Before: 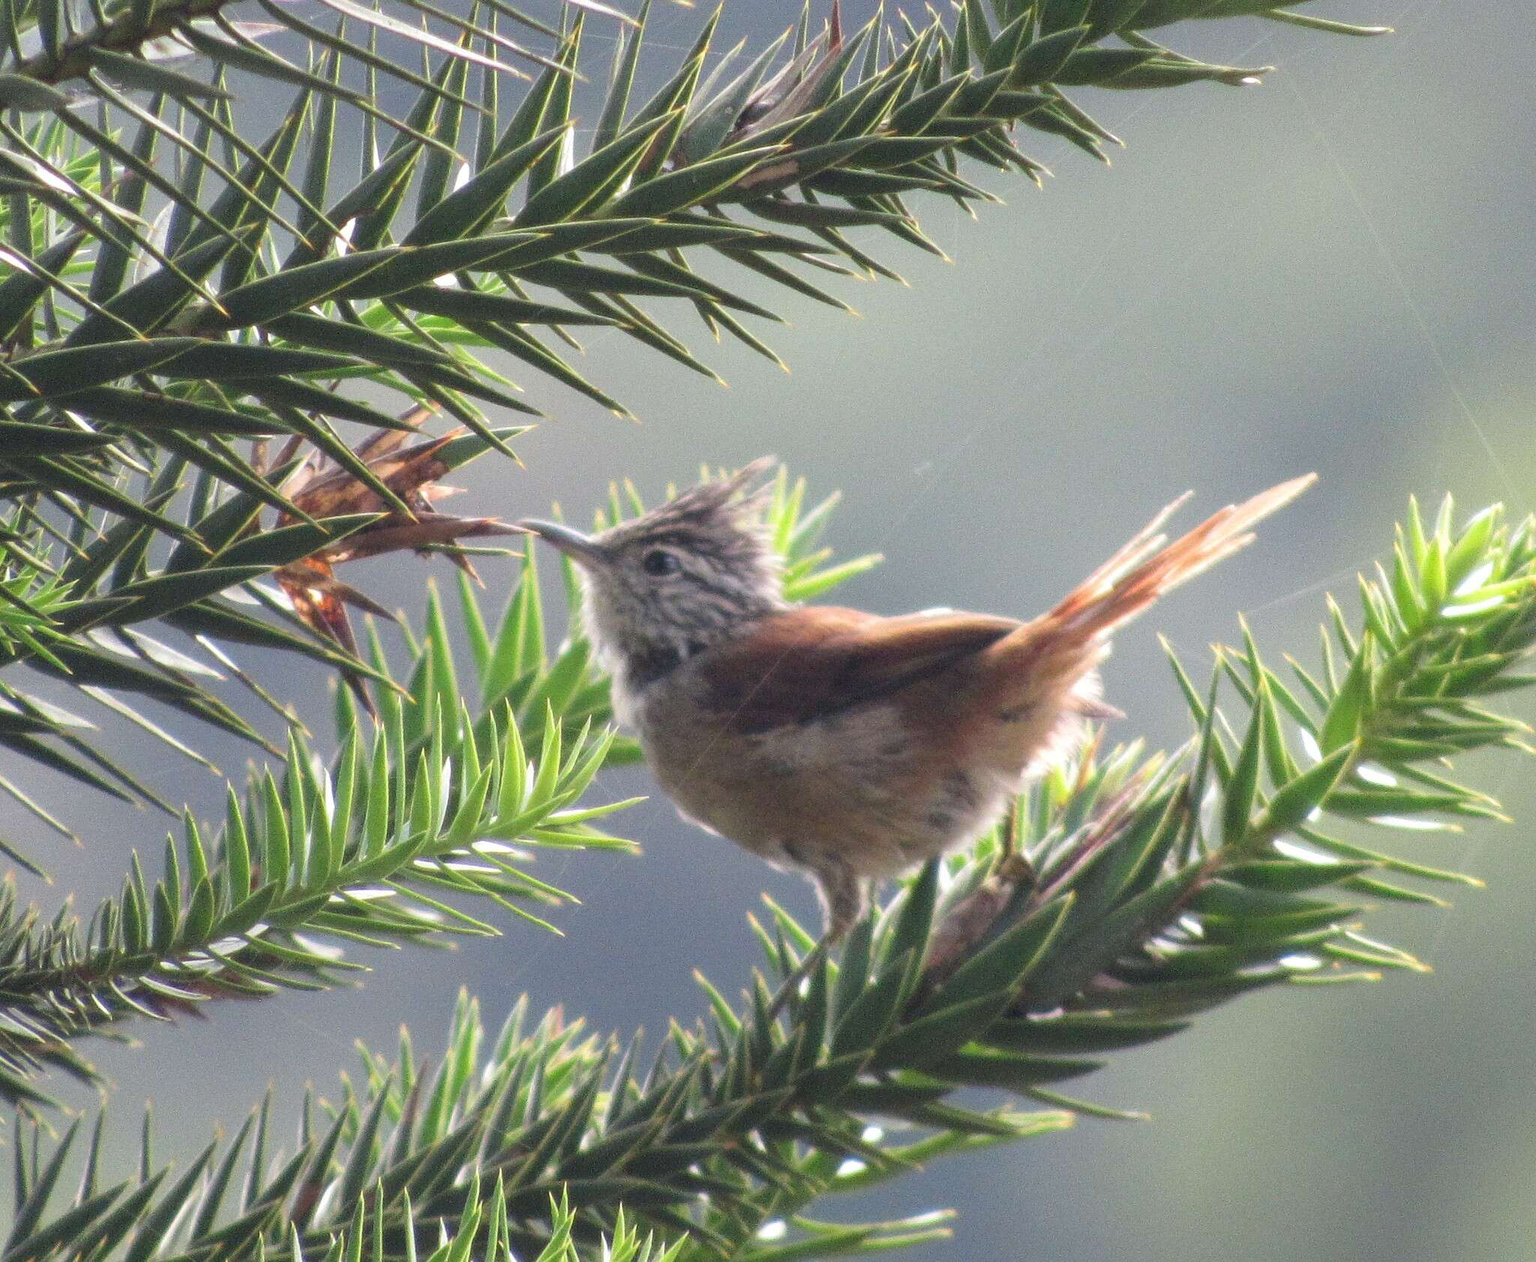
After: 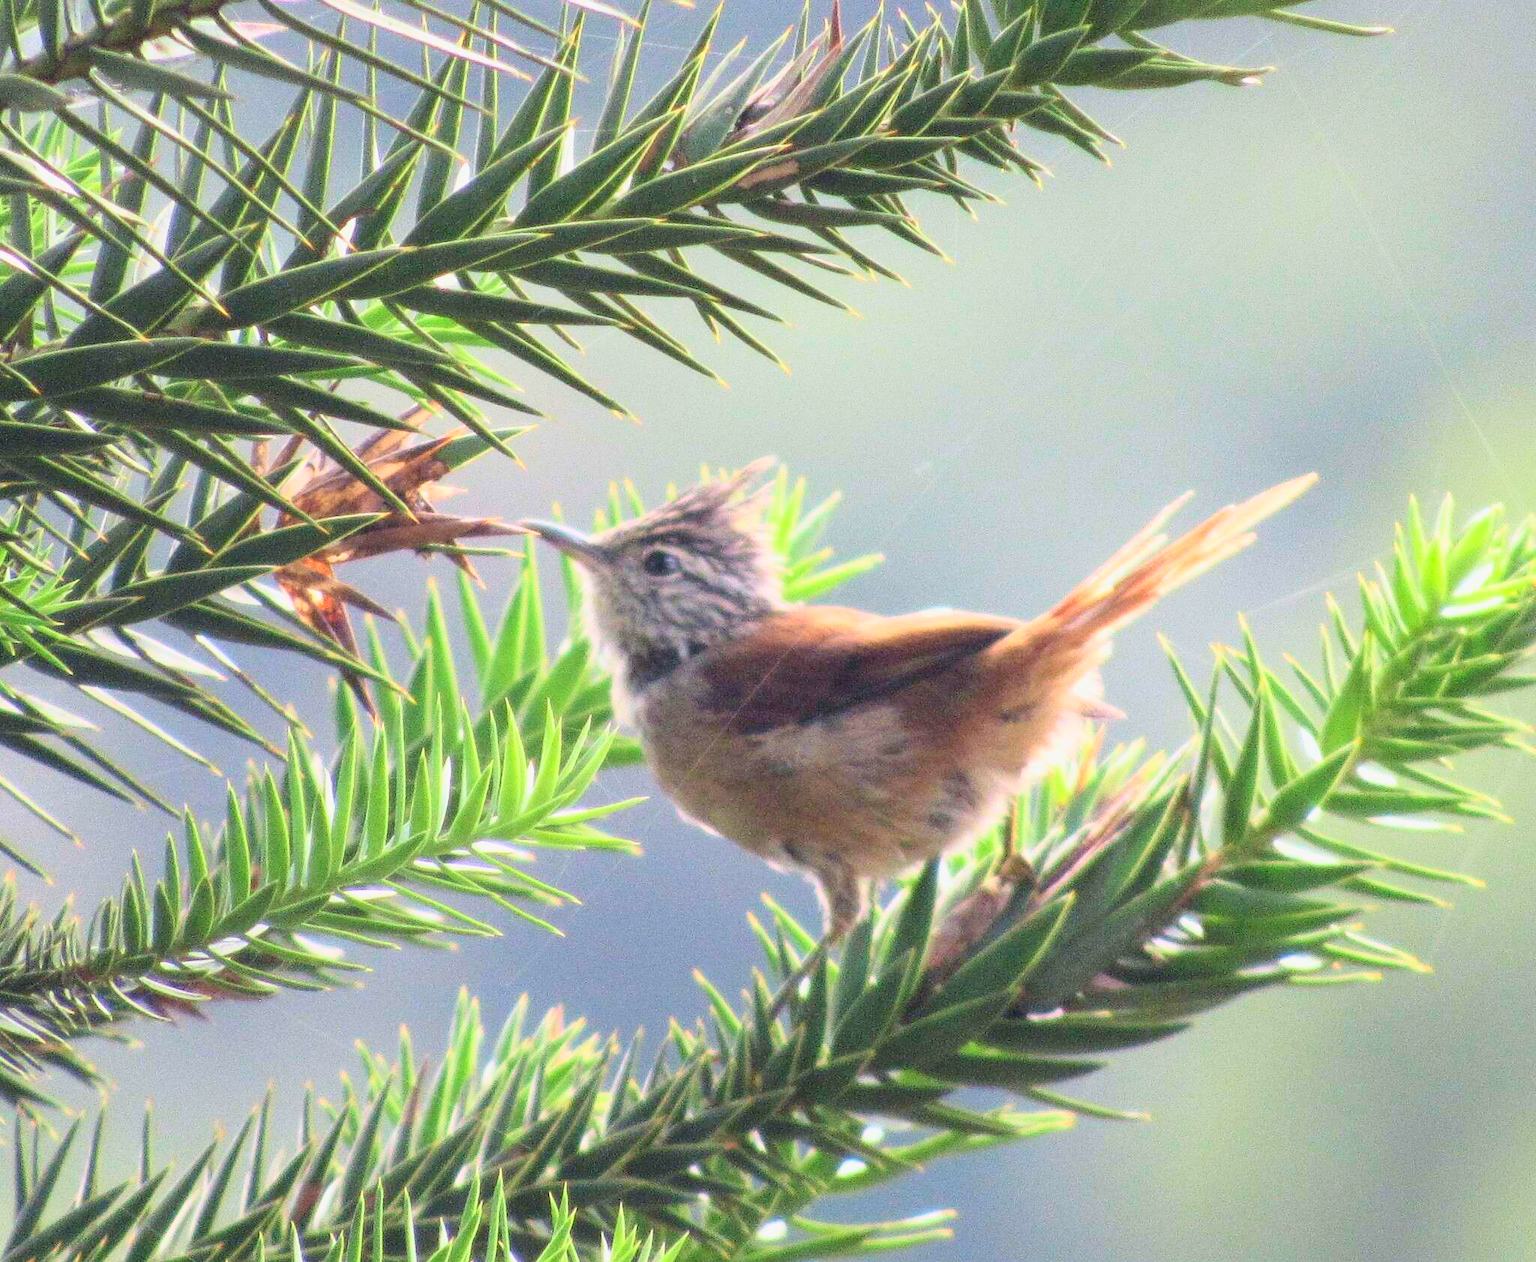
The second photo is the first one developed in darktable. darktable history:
tone curve: curves: ch0 [(0, 0) (0.091, 0.077) (0.389, 0.458) (0.745, 0.82) (0.856, 0.899) (0.92, 0.938) (1, 0.973)]; ch1 [(0, 0) (0.437, 0.404) (0.5, 0.5) (0.529, 0.55) (0.58, 0.6) (0.616, 0.649) (1, 1)]; ch2 [(0, 0) (0.442, 0.415) (0.5, 0.5) (0.535, 0.557) (0.585, 0.62) (1, 1)], color space Lab, independent channels, preserve colors none
base curve: curves: ch0 [(0, 0) (0.666, 0.806) (1, 1)]
